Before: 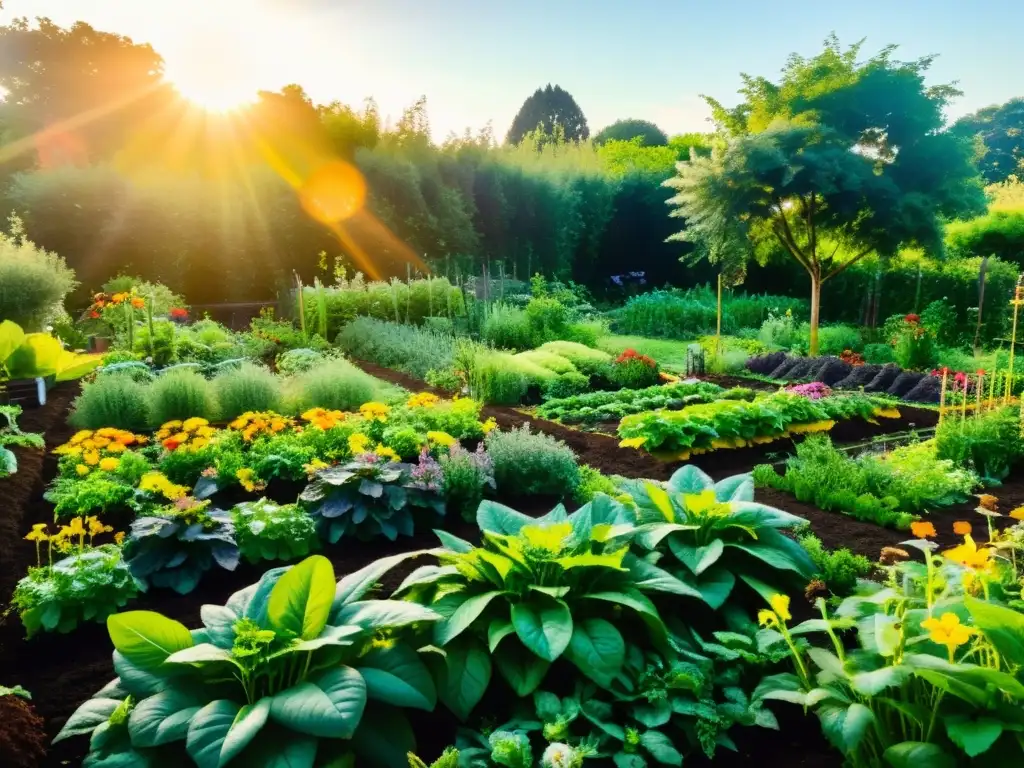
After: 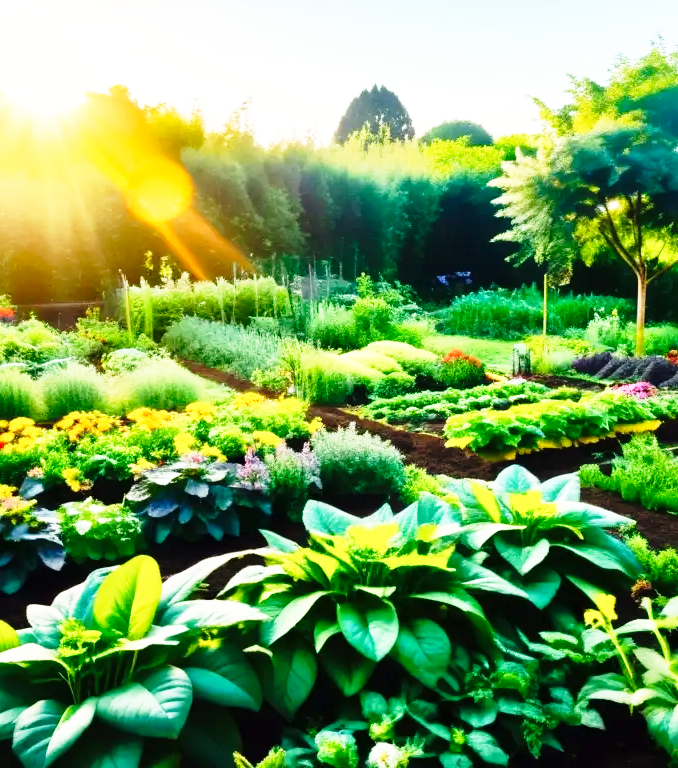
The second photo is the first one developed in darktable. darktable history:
crop: left 17.014%, right 16.717%
base curve: curves: ch0 [(0, 0) (0.026, 0.03) (0.109, 0.232) (0.351, 0.748) (0.669, 0.968) (1, 1)], preserve colors none
